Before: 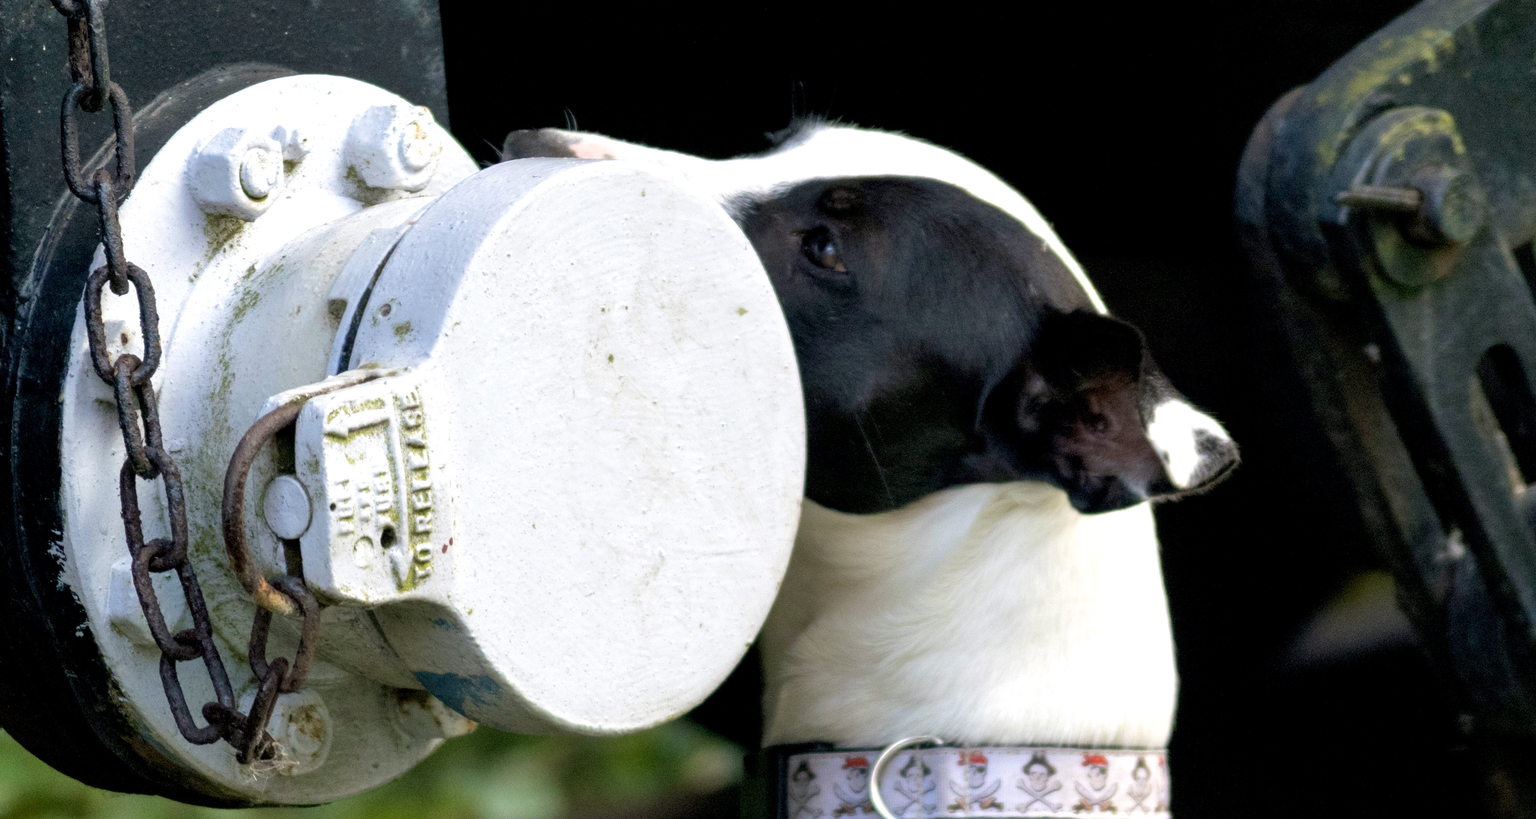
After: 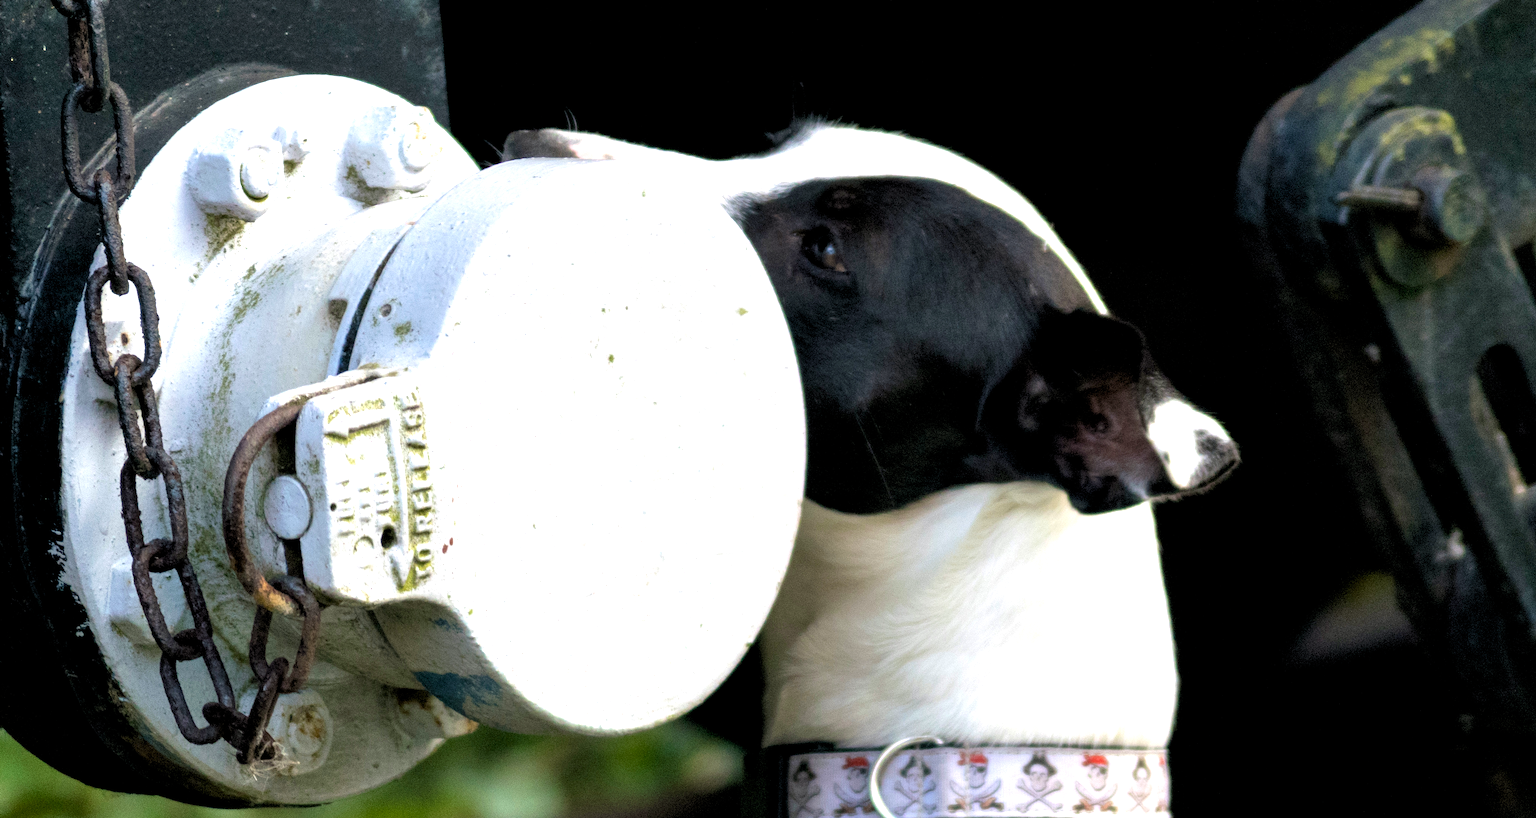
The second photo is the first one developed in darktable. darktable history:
levels: levels [0.055, 0.477, 0.9]
color balance: output saturation 98.5%
